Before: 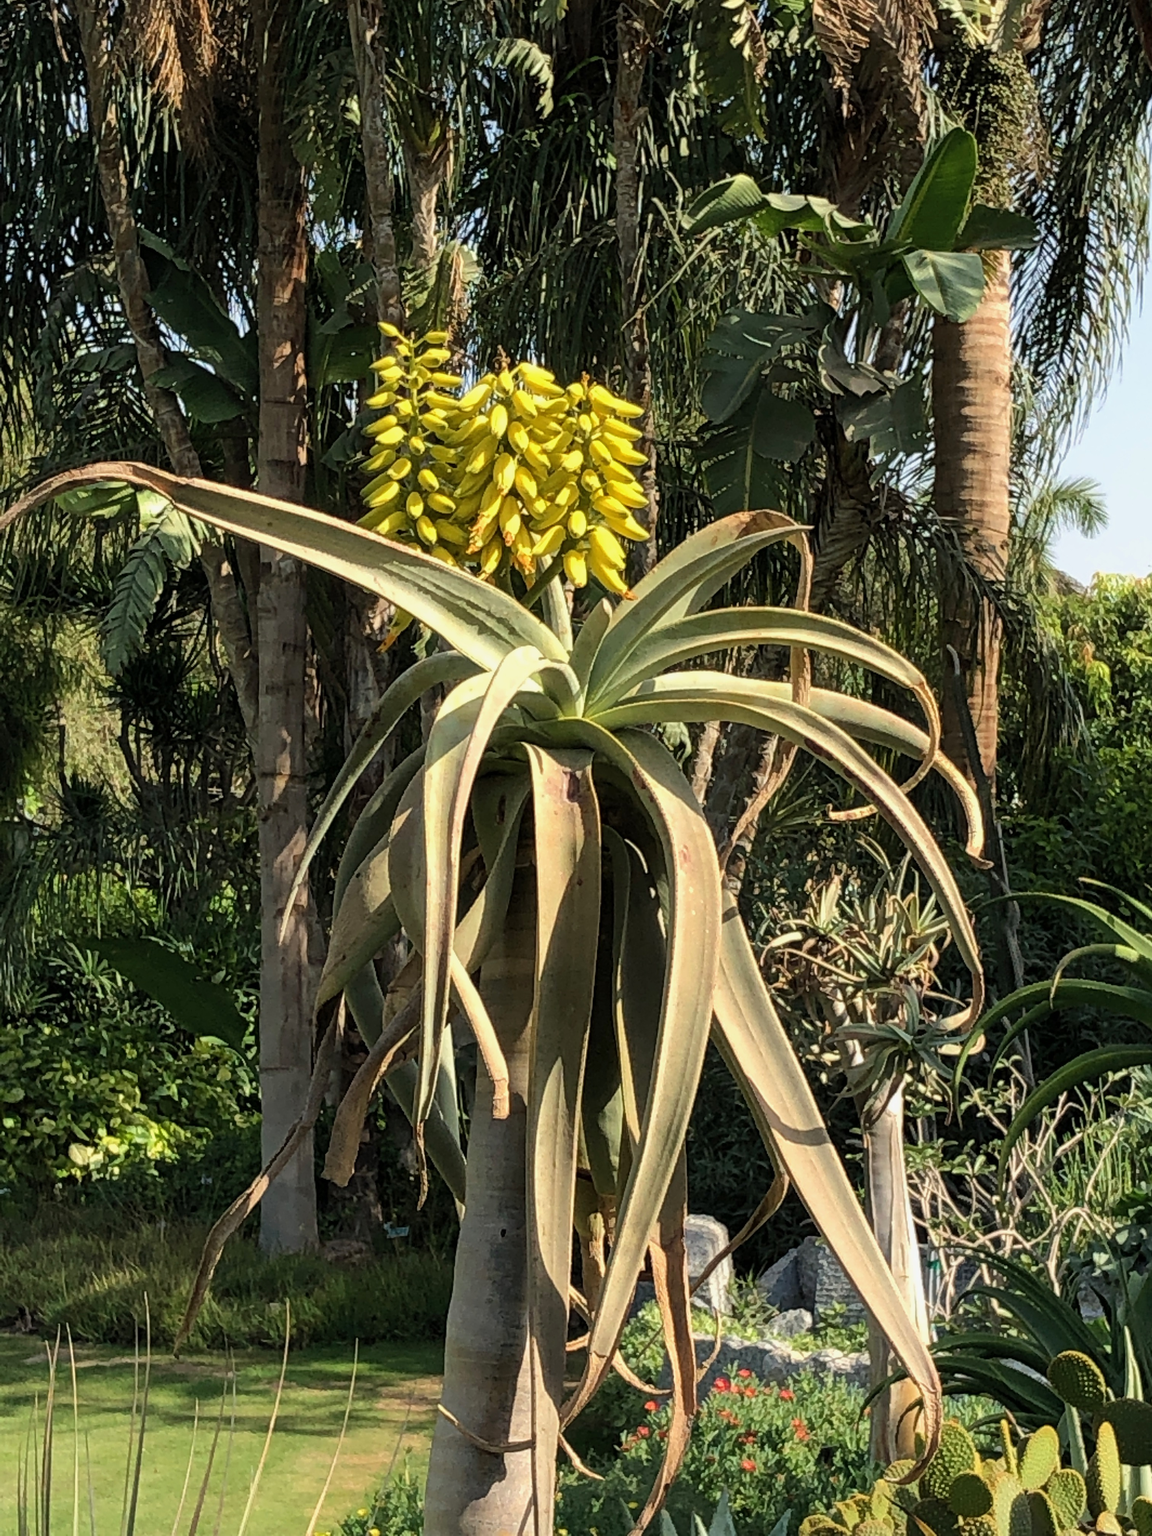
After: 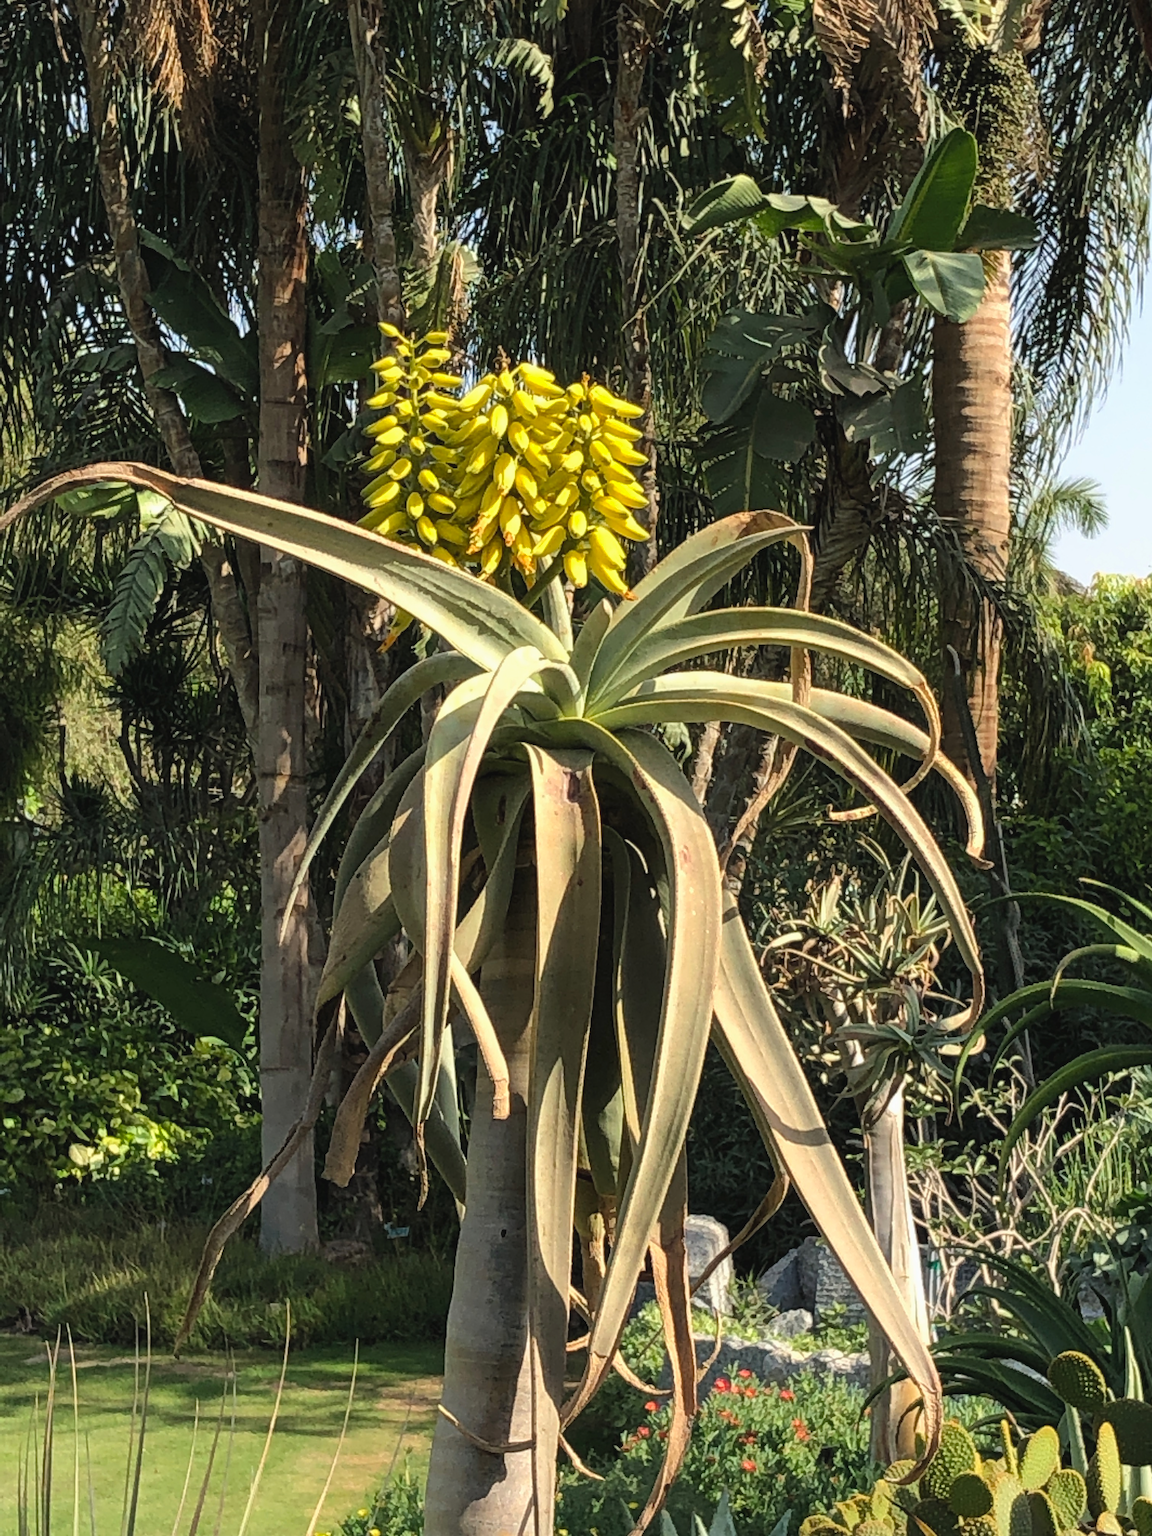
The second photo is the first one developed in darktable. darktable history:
exposure: black level correction -0.007, exposure 0.07 EV, compensate highlight preservation false
